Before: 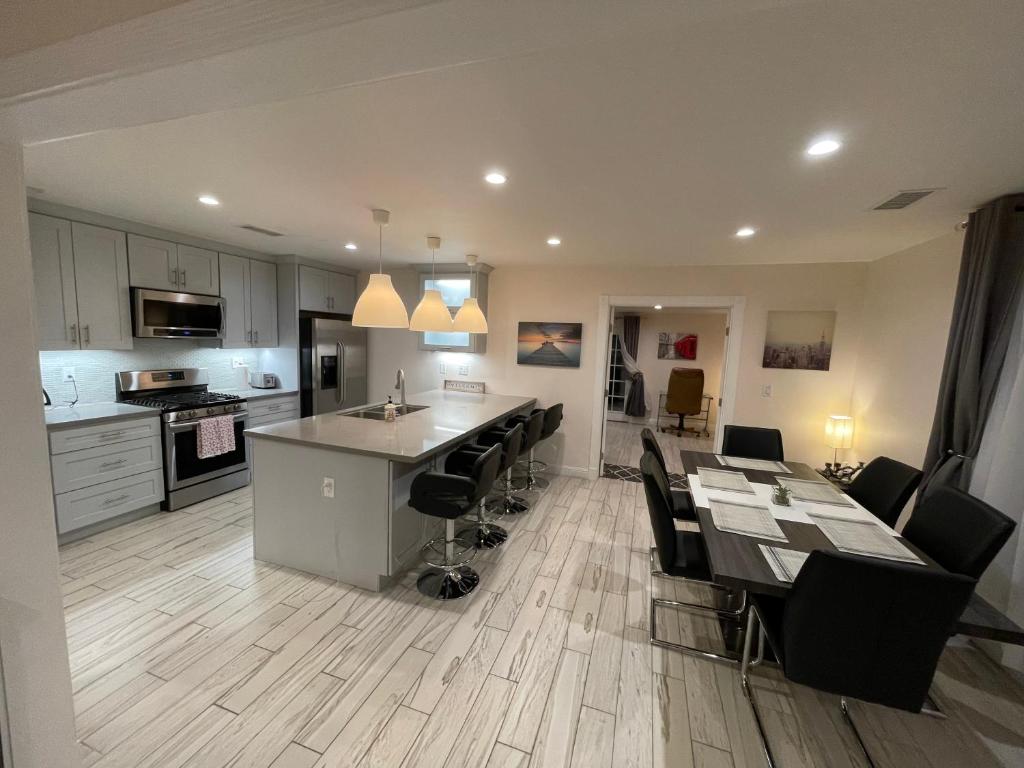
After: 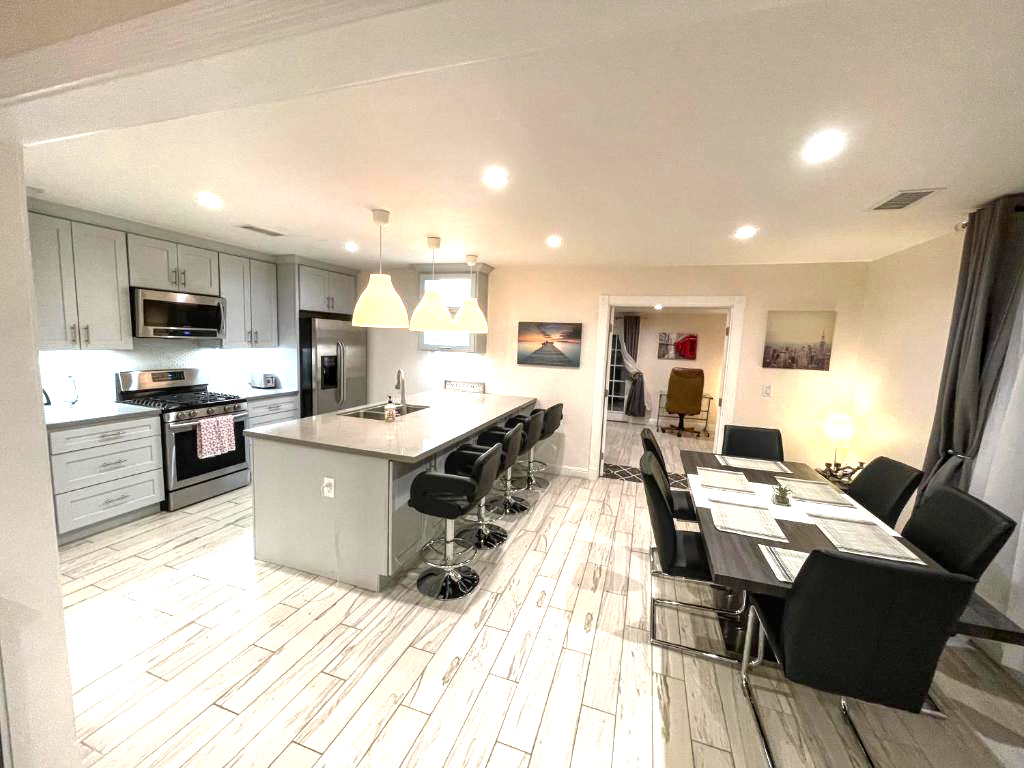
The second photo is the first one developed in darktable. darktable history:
local contrast: detail 130%
exposure: exposure 1.223 EV, compensate highlight preservation false
